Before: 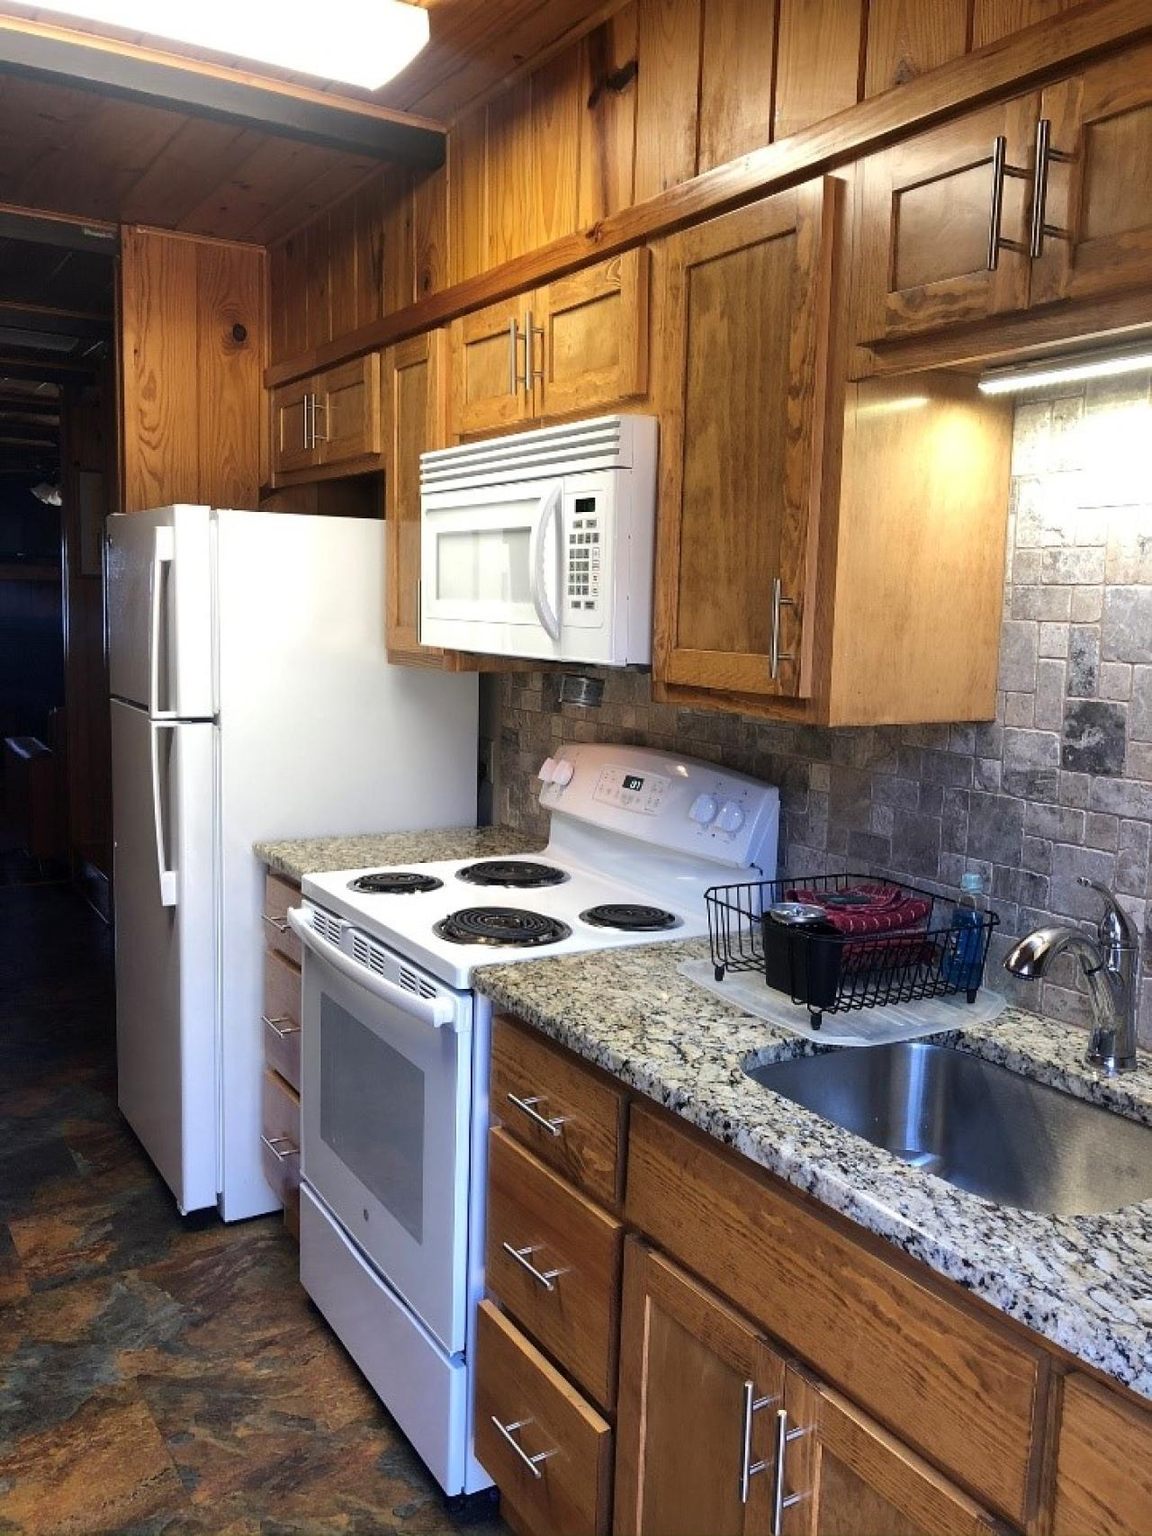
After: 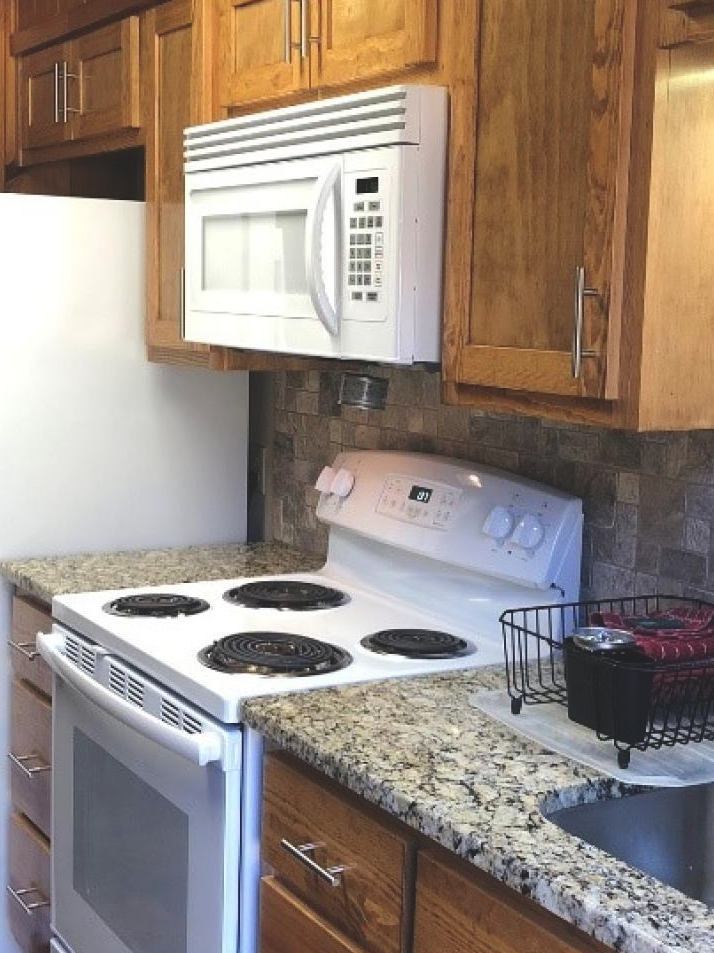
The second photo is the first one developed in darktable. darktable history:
crop and rotate: left 22.13%, top 22.054%, right 22.026%, bottom 22.102%
exposure: black level correction -0.015, compensate highlight preservation false
